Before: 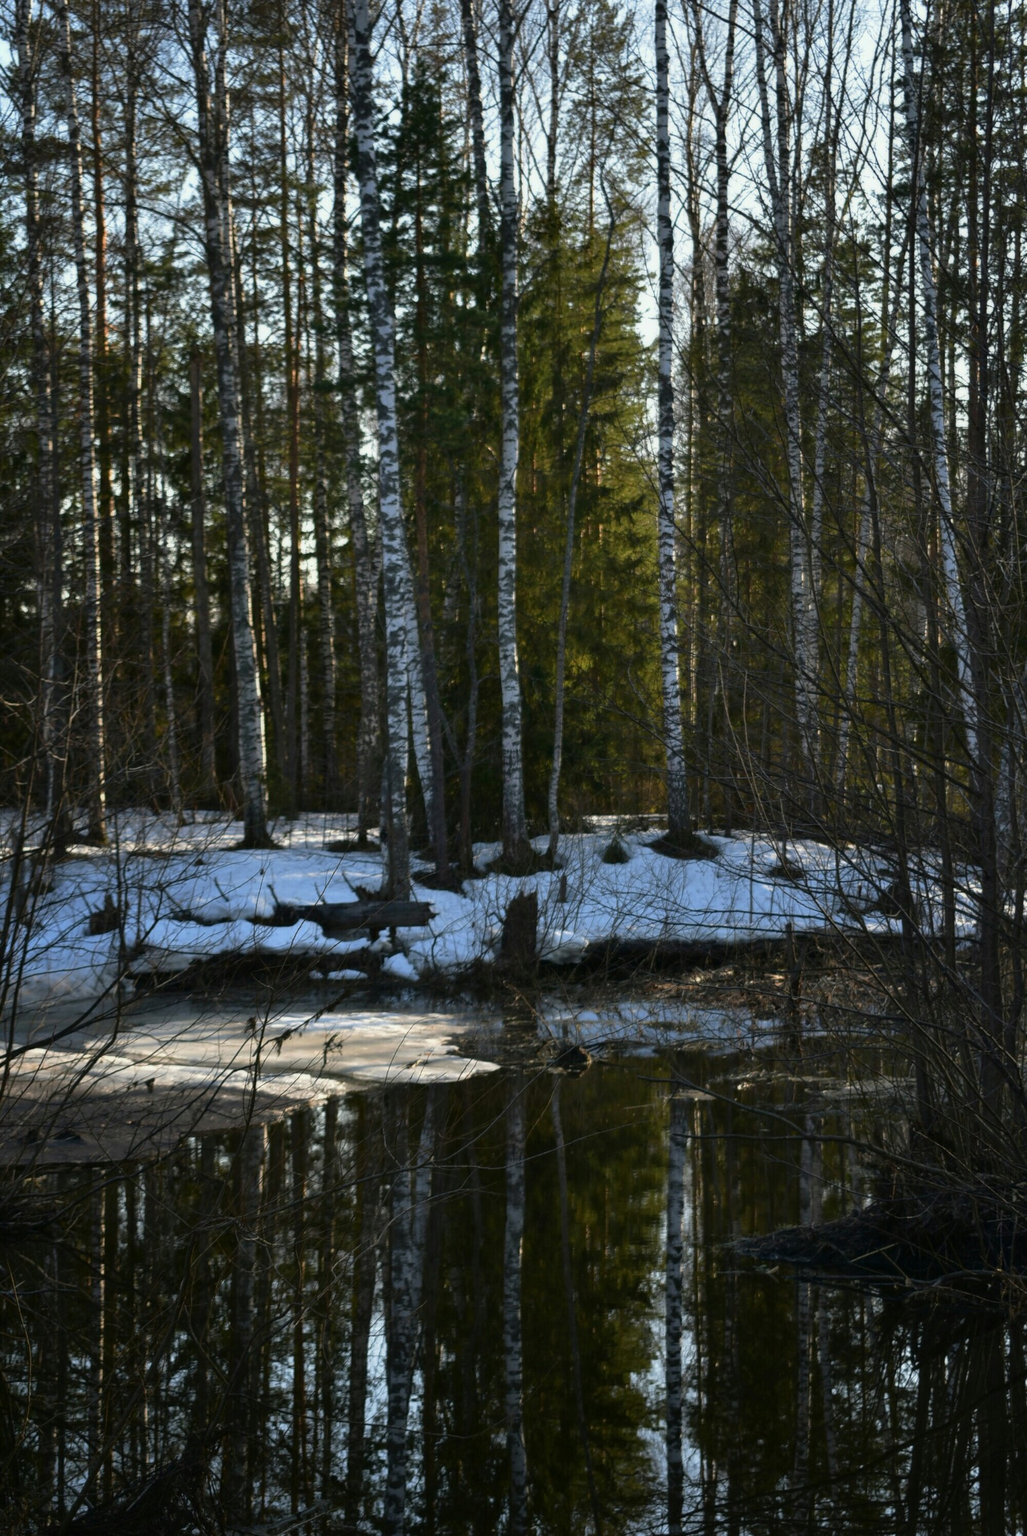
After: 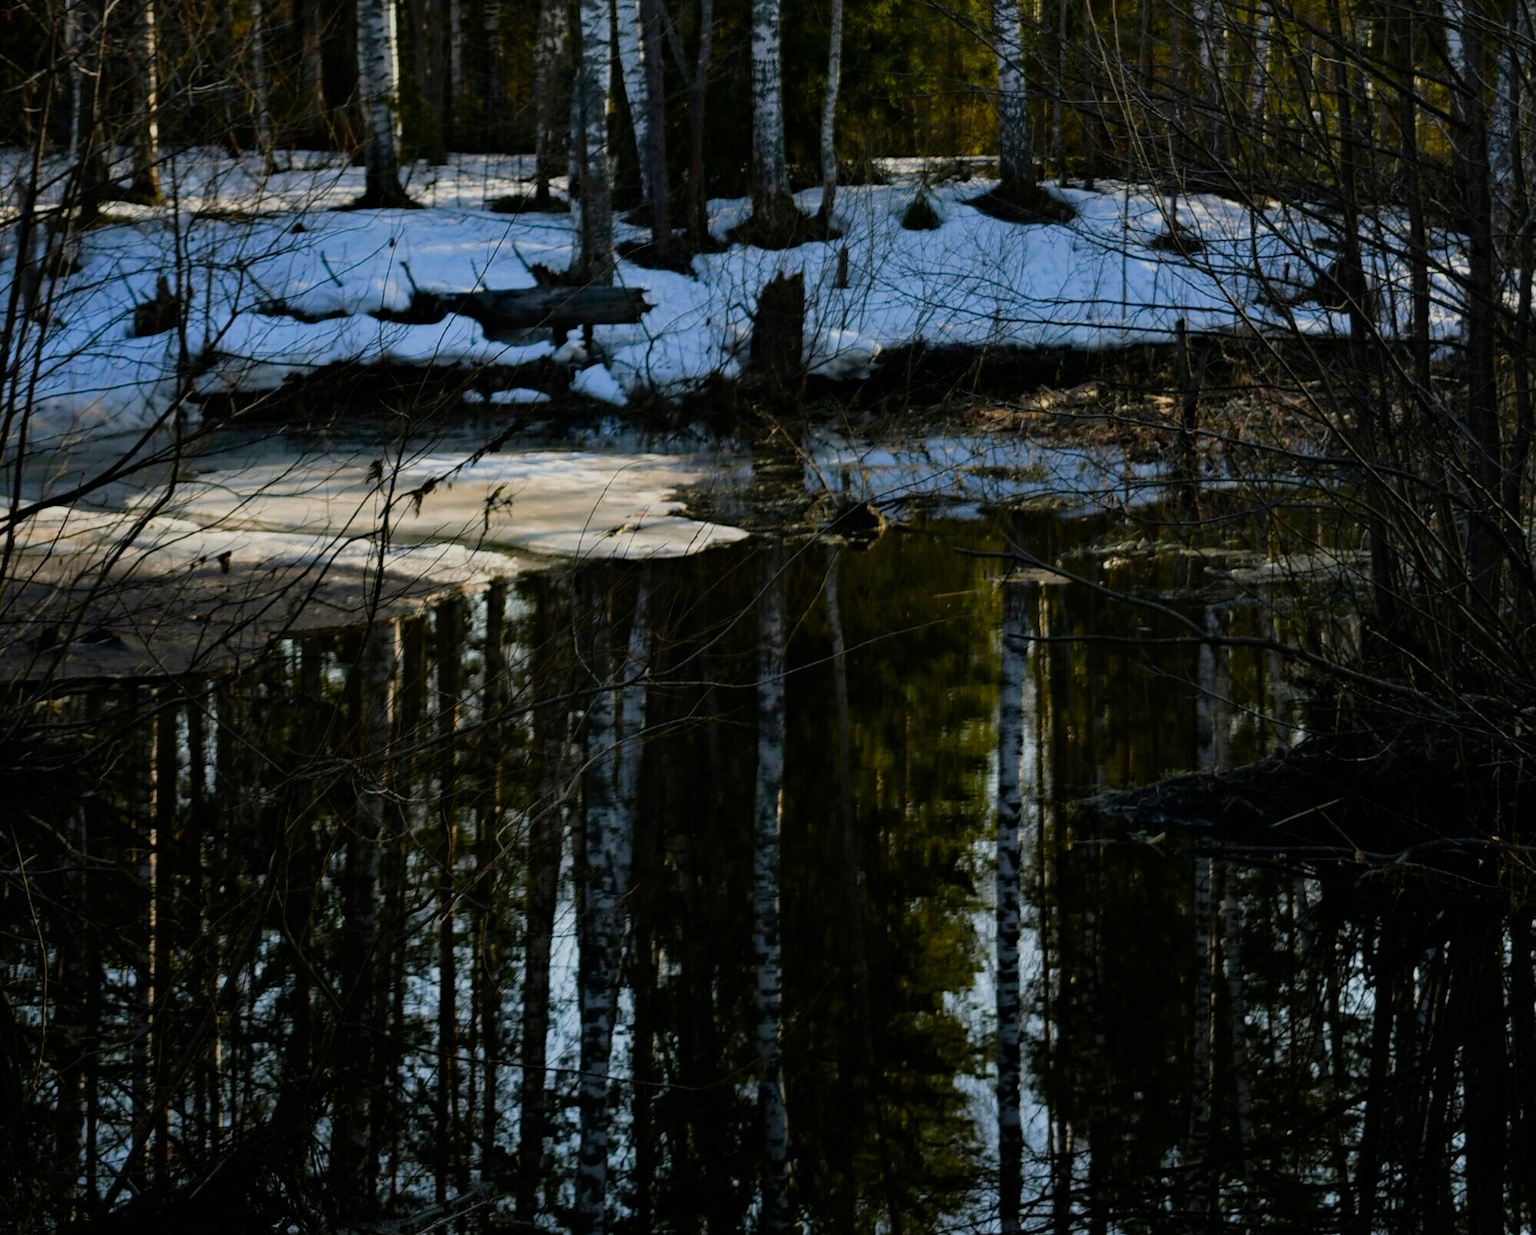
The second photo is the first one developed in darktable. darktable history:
crop and rotate: top 46.237%
haze removal: compatibility mode true, adaptive false
filmic rgb: black relative exposure -7.65 EV, white relative exposure 4.56 EV, hardness 3.61
color balance rgb: perceptual saturation grading › global saturation 35%, perceptual saturation grading › highlights -30%, perceptual saturation grading › shadows 35%, perceptual brilliance grading › global brilliance 3%, perceptual brilliance grading › highlights -3%, perceptual brilliance grading › shadows 3%
